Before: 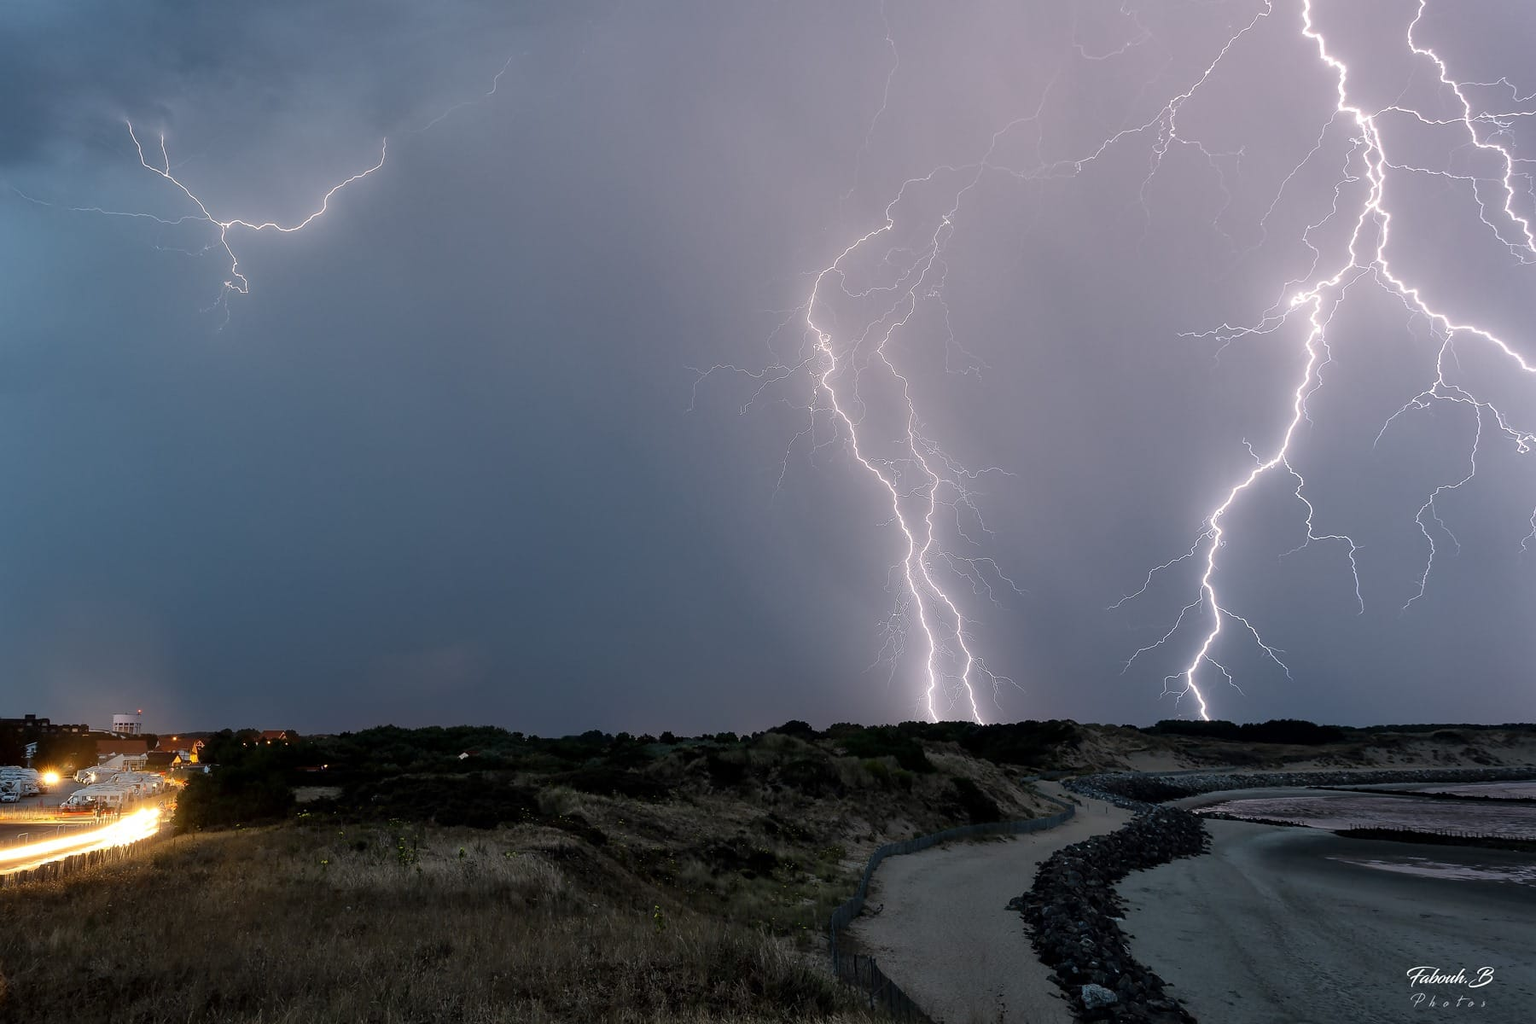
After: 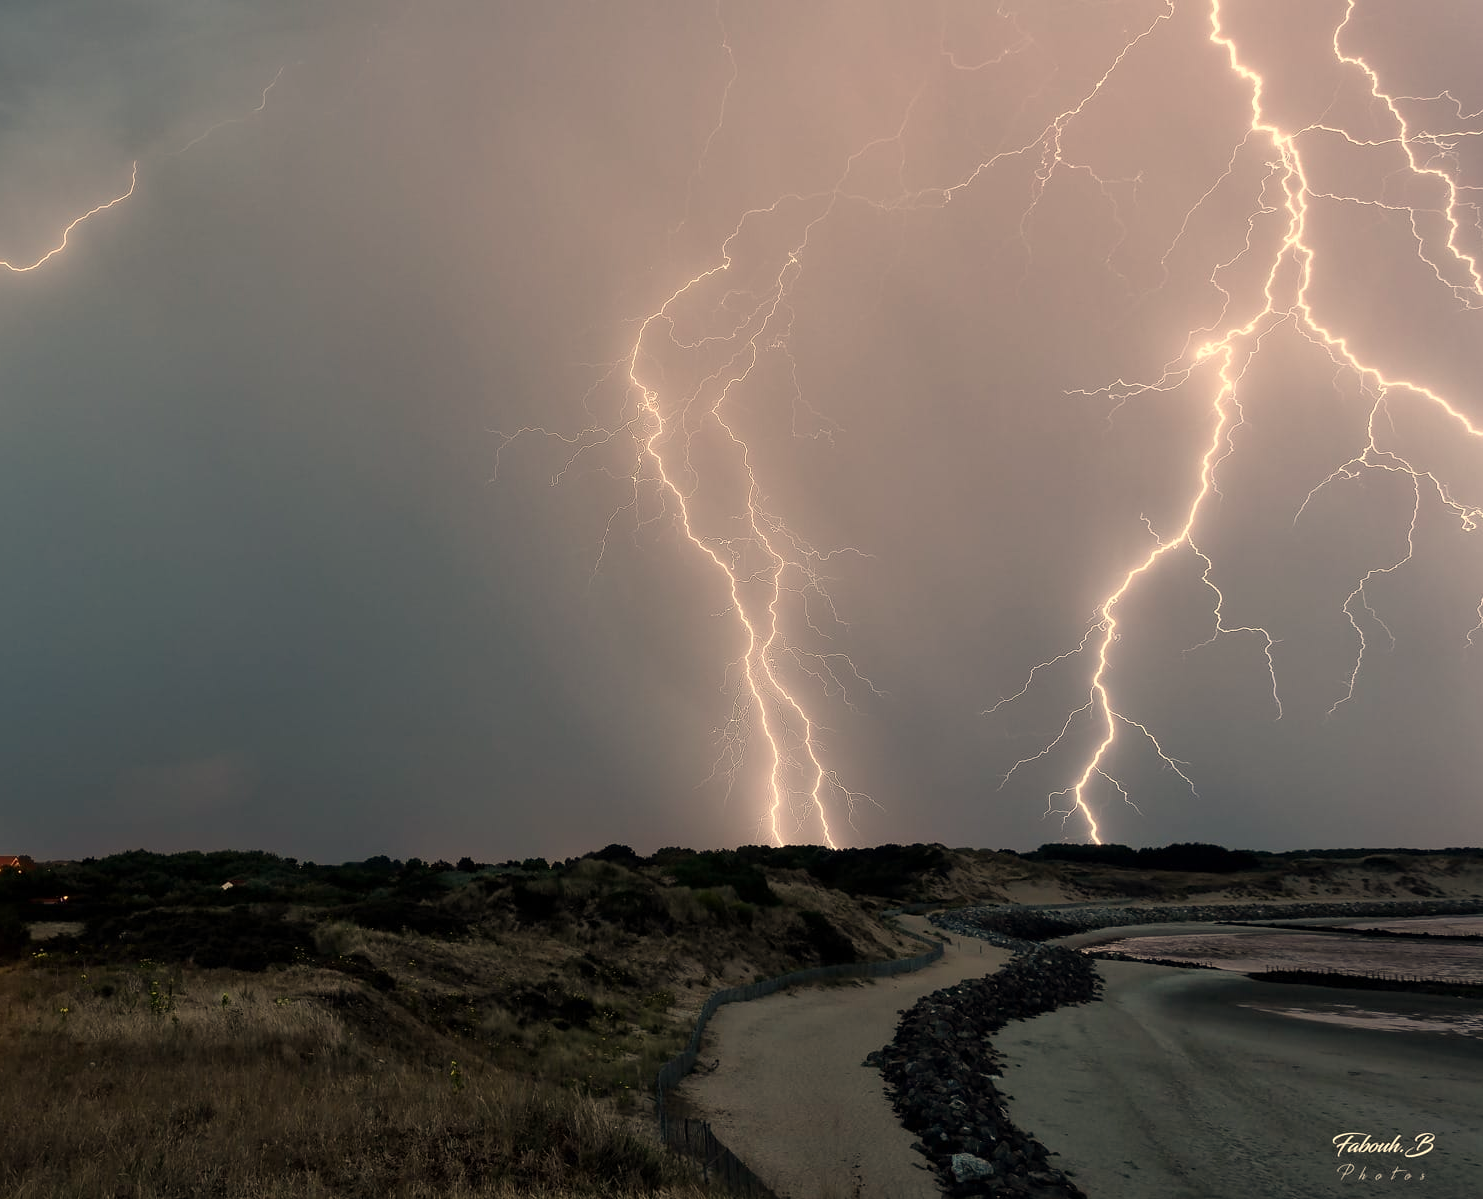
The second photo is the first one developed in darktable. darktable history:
crop: left 17.582%, bottom 0.031%
white balance: red 1.138, green 0.996, blue 0.812
